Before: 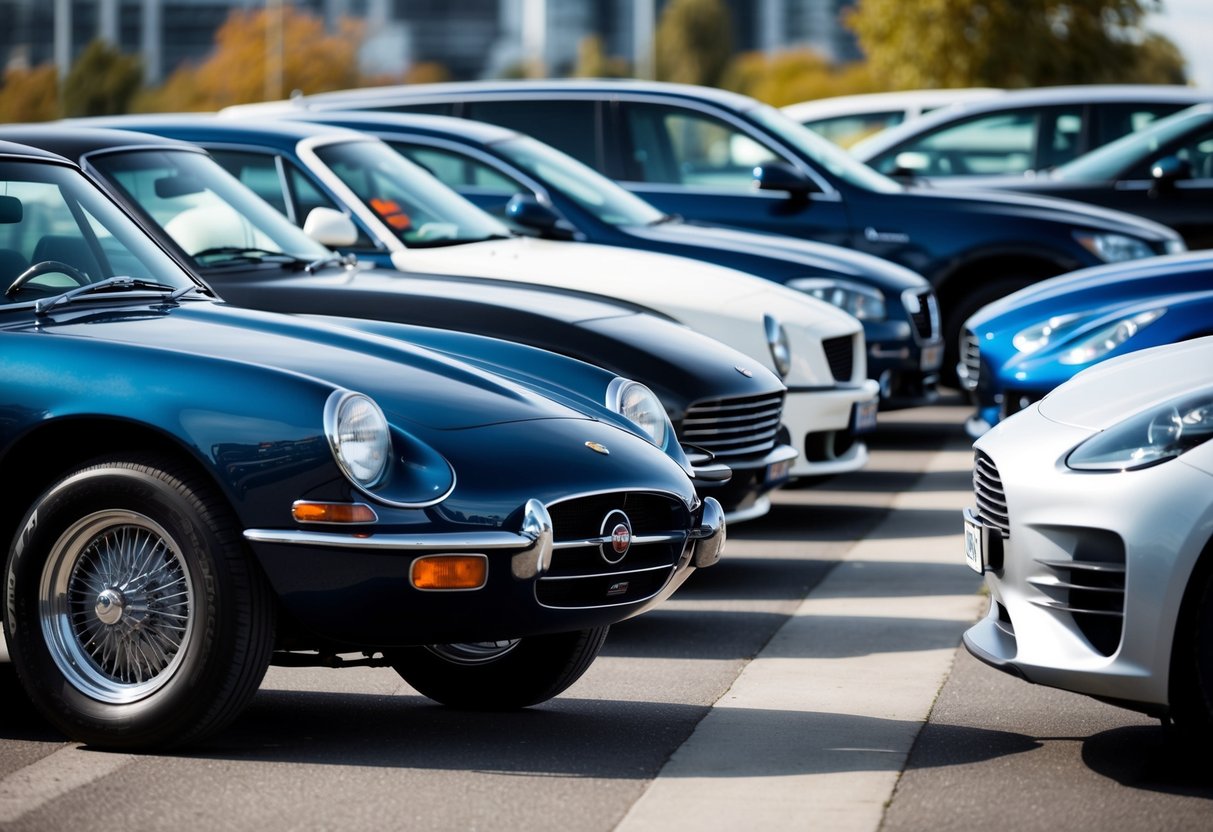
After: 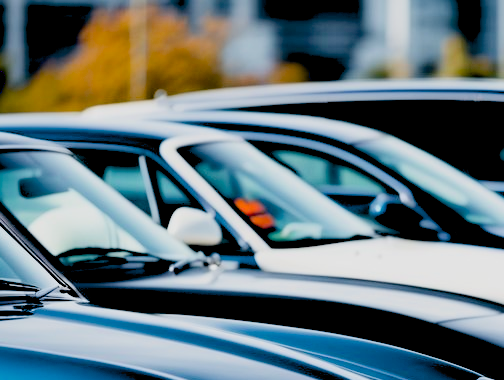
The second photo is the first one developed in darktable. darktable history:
exposure: black level correction 0.041, exposure 0.499 EV, compensate highlight preservation false
crop and rotate: left 11.218%, top 0.11%, right 47.21%, bottom 54.125%
filmic rgb: black relative exposure -7.65 EV, white relative exposure 4.56 EV, hardness 3.61
